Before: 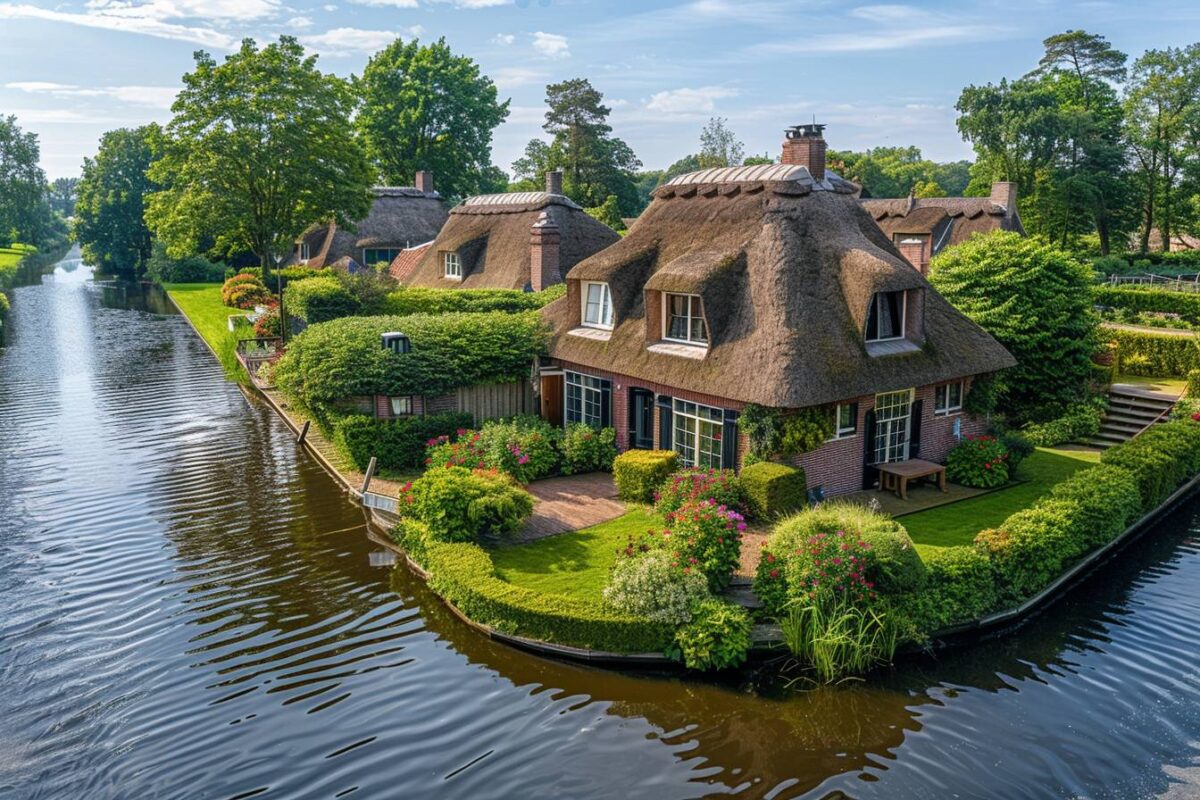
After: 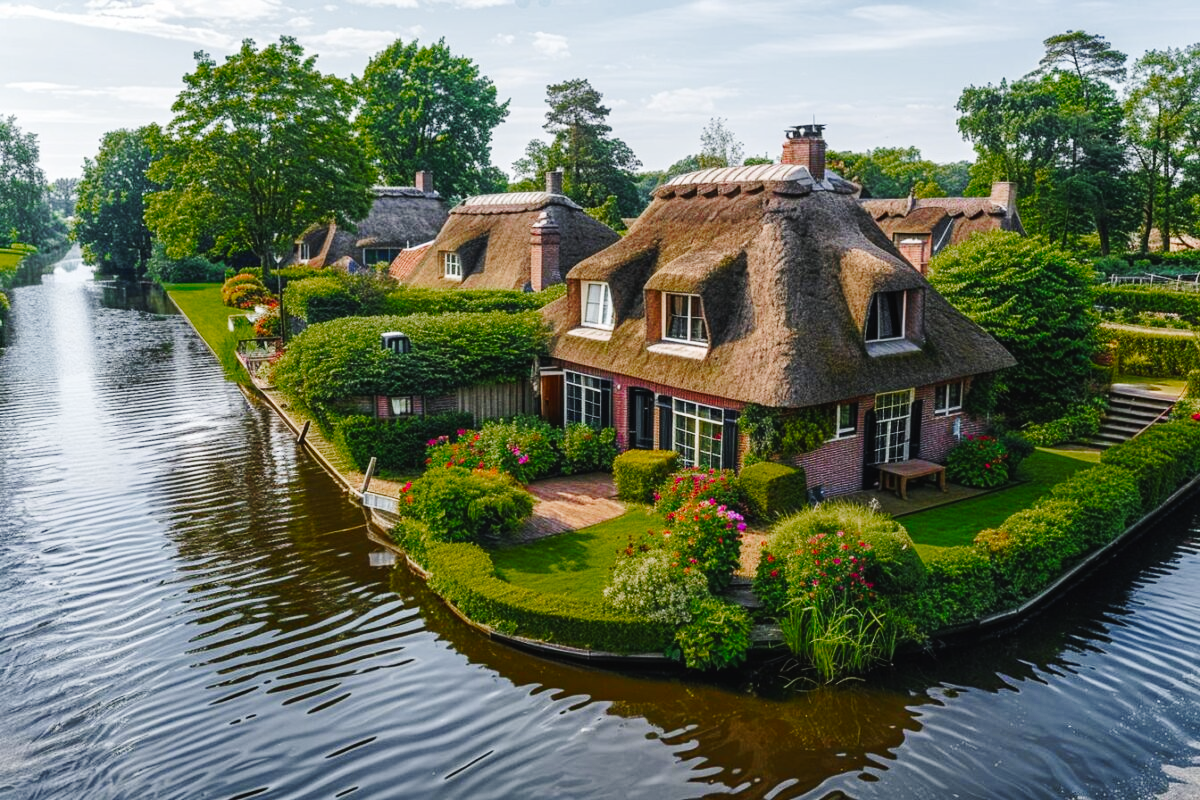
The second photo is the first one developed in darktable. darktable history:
tone curve: curves: ch0 [(0, 0.023) (0.103, 0.087) (0.295, 0.297) (0.445, 0.531) (0.553, 0.665) (0.735, 0.843) (0.994, 1)]; ch1 [(0, 0) (0.427, 0.346) (0.456, 0.426) (0.484, 0.483) (0.509, 0.514) (0.535, 0.56) (0.581, 0.632) (0.646, 0.715) (1, 1)]; ch2 [(0, 0) (0.369, 0.388) (0.449, 0.431) (0.501, 0.495) (0.533, 0.518) (0.572, 0.612) (0.677, 0.752) (1, 1)], preserve colors none
color zones: curves: ch0 [(0, 0.48) (0.209, 0.398) (0.305, 0.332) (0.429, 0.493) (0.571, 0.5) (0.714, 0.5) (0.857, 0.5) (1, 0.48)]; ch1 [(0, 0.633) (0.143, 0.586) (0.286, 0.489) (0.429, 0.448) (0.571, 0.31) (0.714, 0.335) (0.857, 0.492) (1, 0.633)]; ch2 [(0, 0.448) (0.143, 0.498) (0.286, 0.5) (0.429, 0.5) (0.571, 0.5) (0.714, 0.5) (0.857, 0.5) (1, 0.448)]
contrast brightness saturation: contrast 0.073
tone equalizer: edges refinement/feathering 500, mask exposure compensation -1.57 EV, preserve details no
